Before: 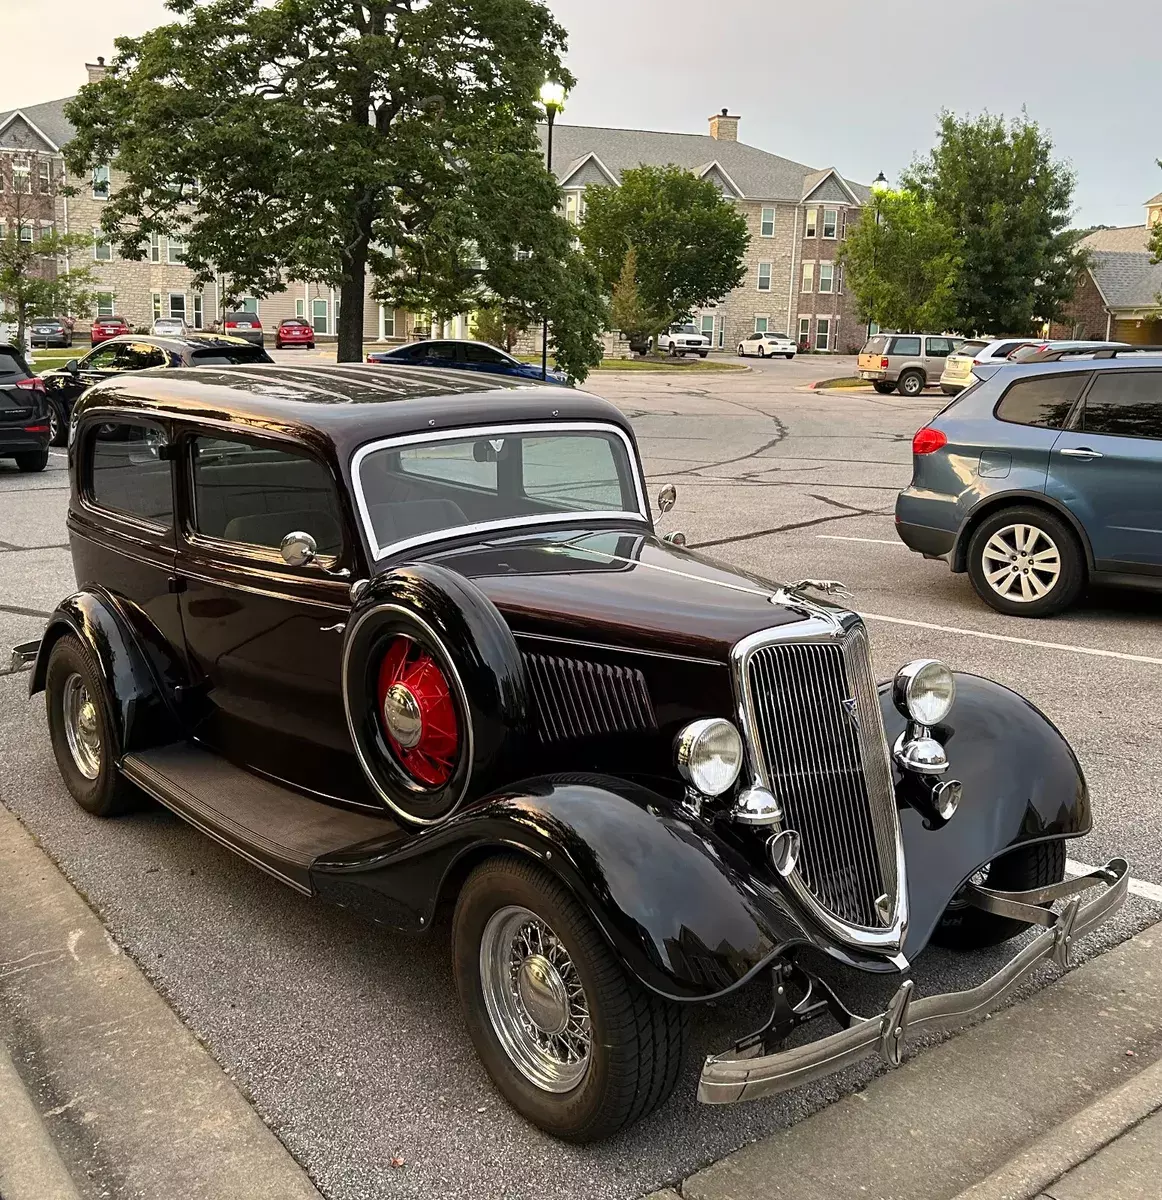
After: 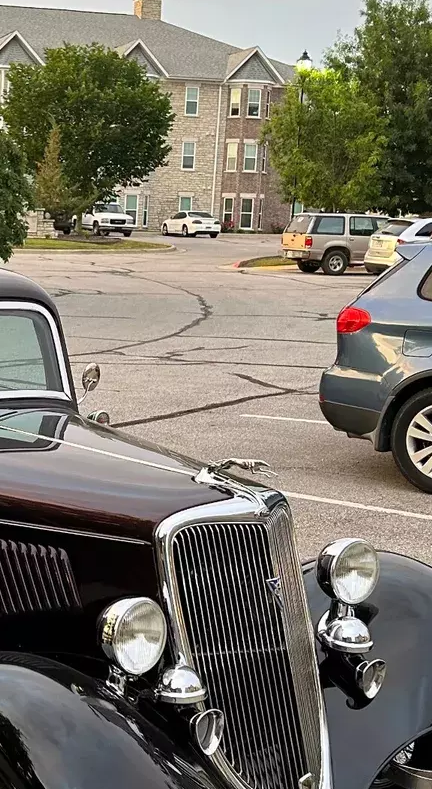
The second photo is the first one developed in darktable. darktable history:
crop and rotate: left 49.624%, top 10.144%, right 13.128%, bottom 24.029%
shadows and highlights: radius 128.36, shadows 30.5, highlights -30.71, highlights color adjustment 52.91%, low approximation 0.01, soften with gaussian
